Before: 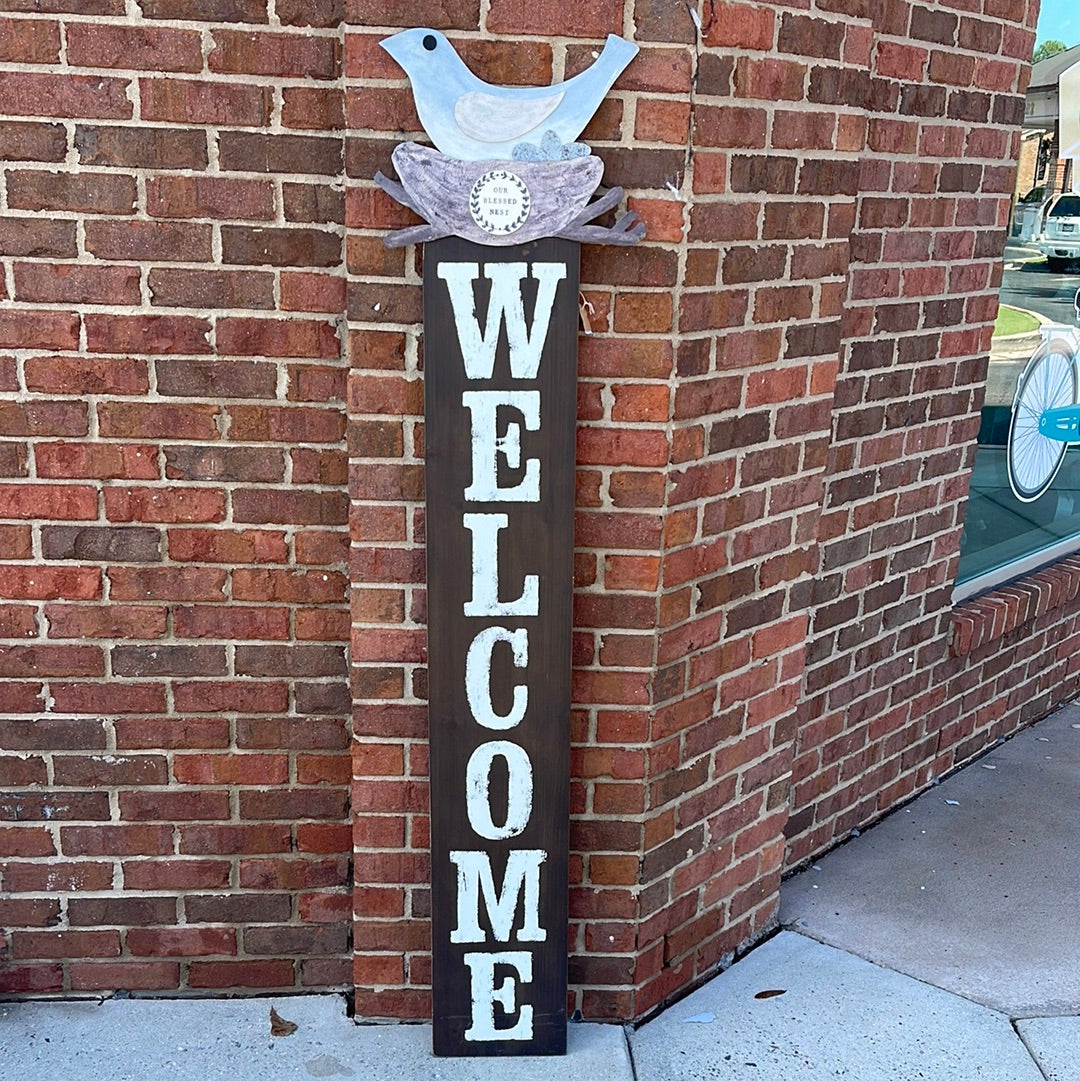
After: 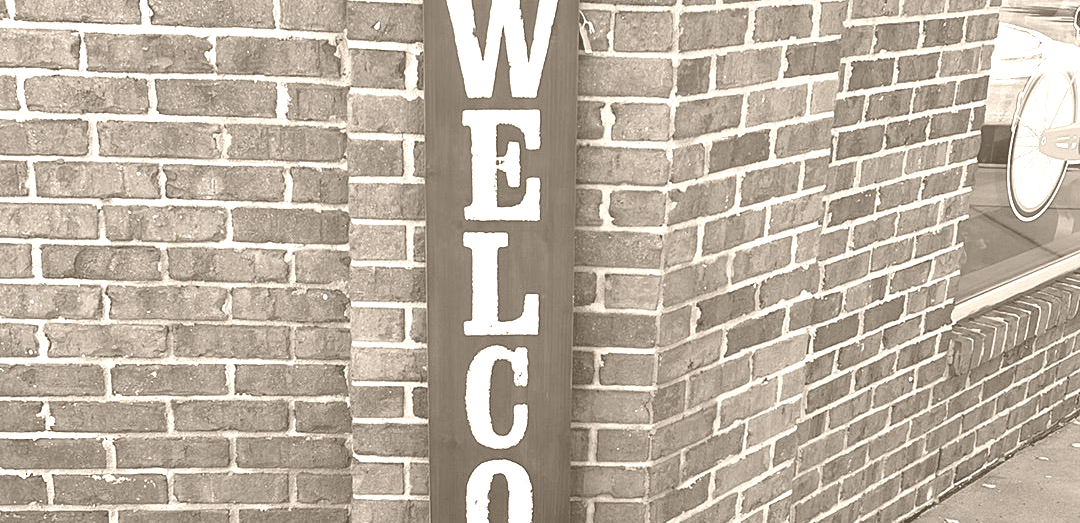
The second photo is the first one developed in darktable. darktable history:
colorize: hue 34.49°, saturation 35.33%, source mix 100%, version 1
crop and rotate: top 26.056%, bottom 25.543%
